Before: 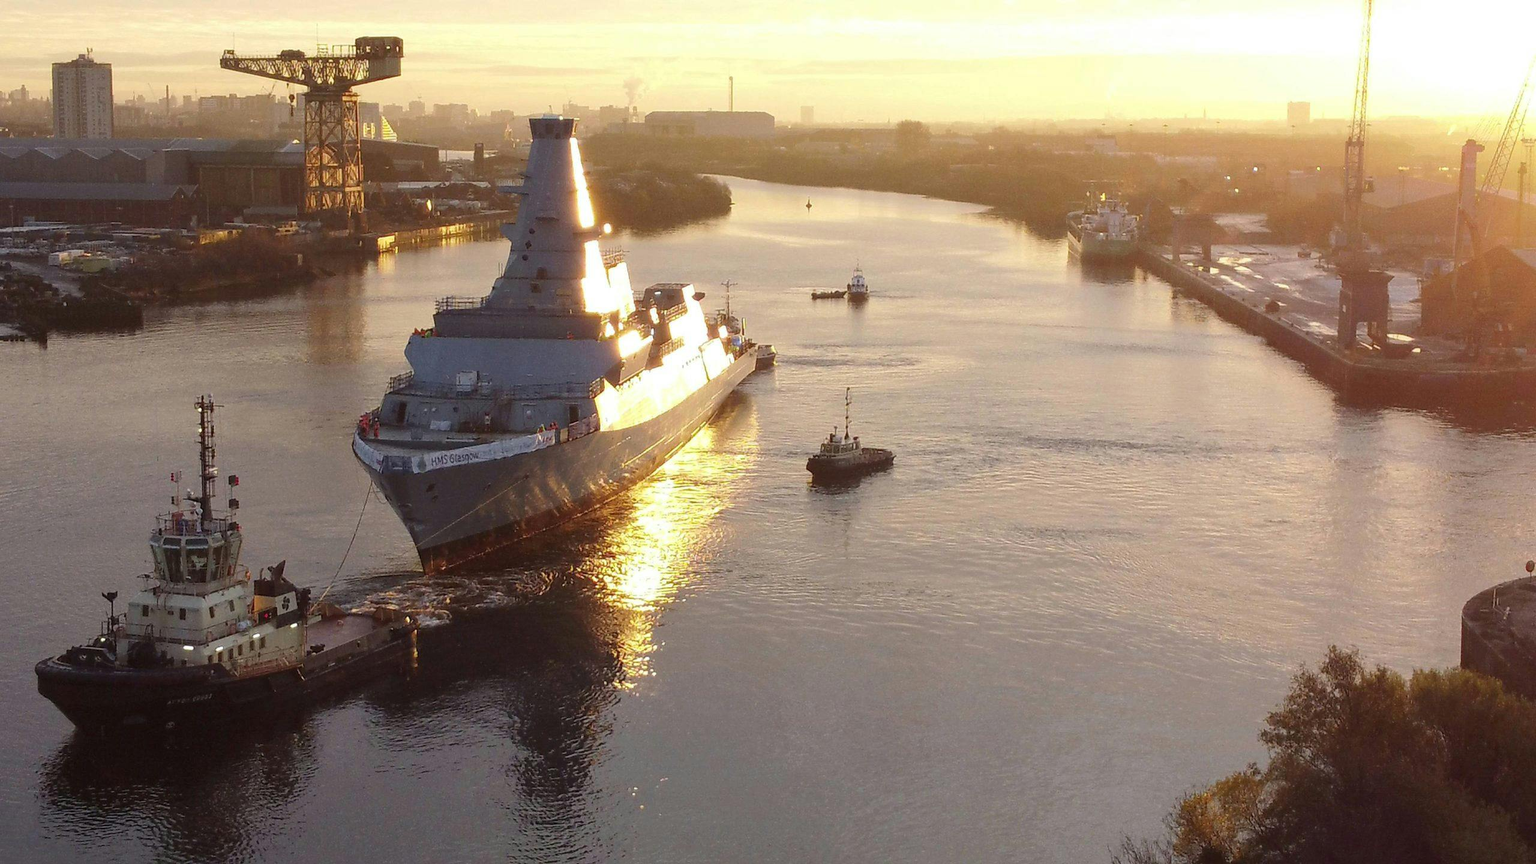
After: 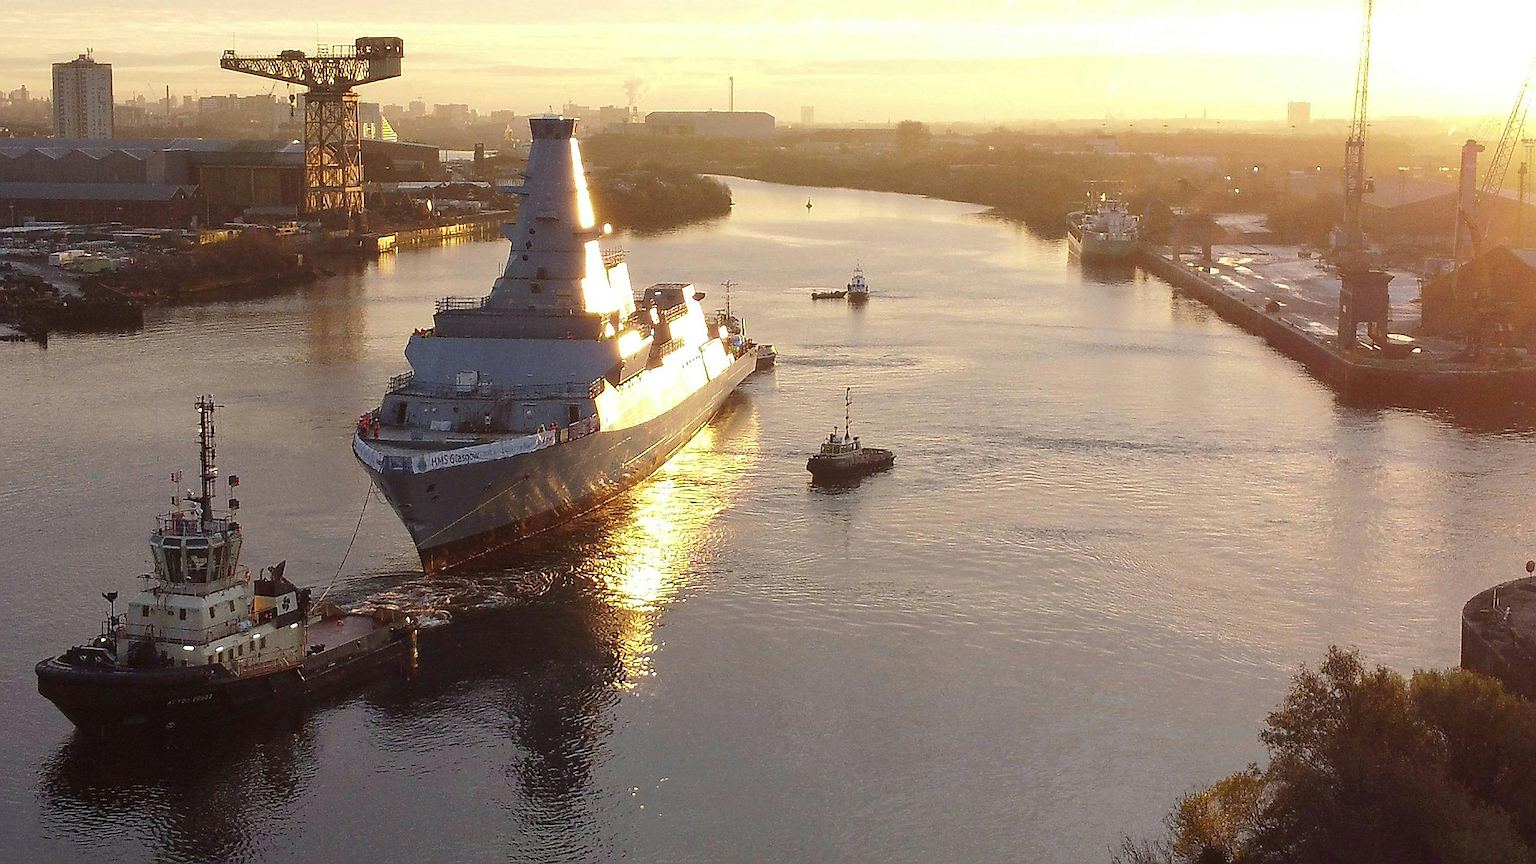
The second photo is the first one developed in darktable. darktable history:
sharpen: radius 1.418, amount 1.236, threshold 0.785
